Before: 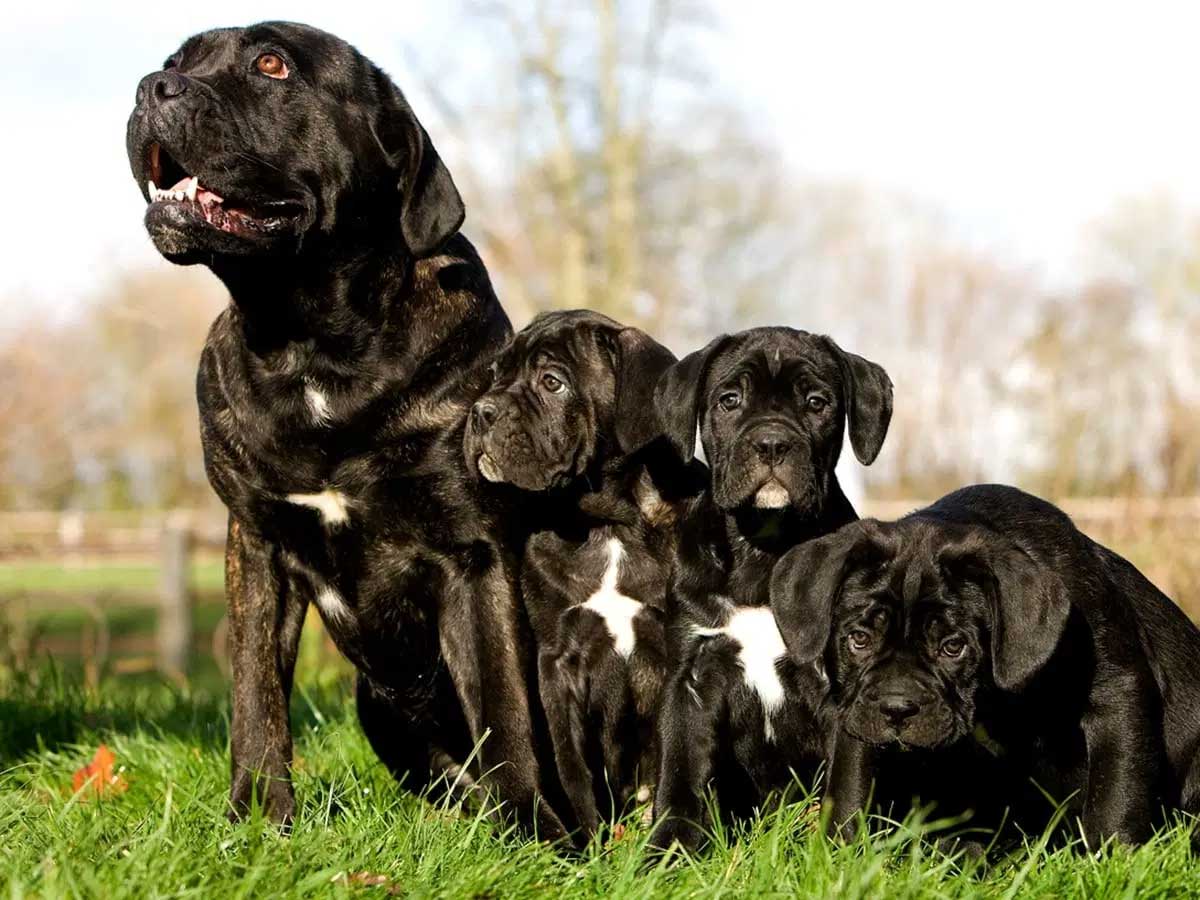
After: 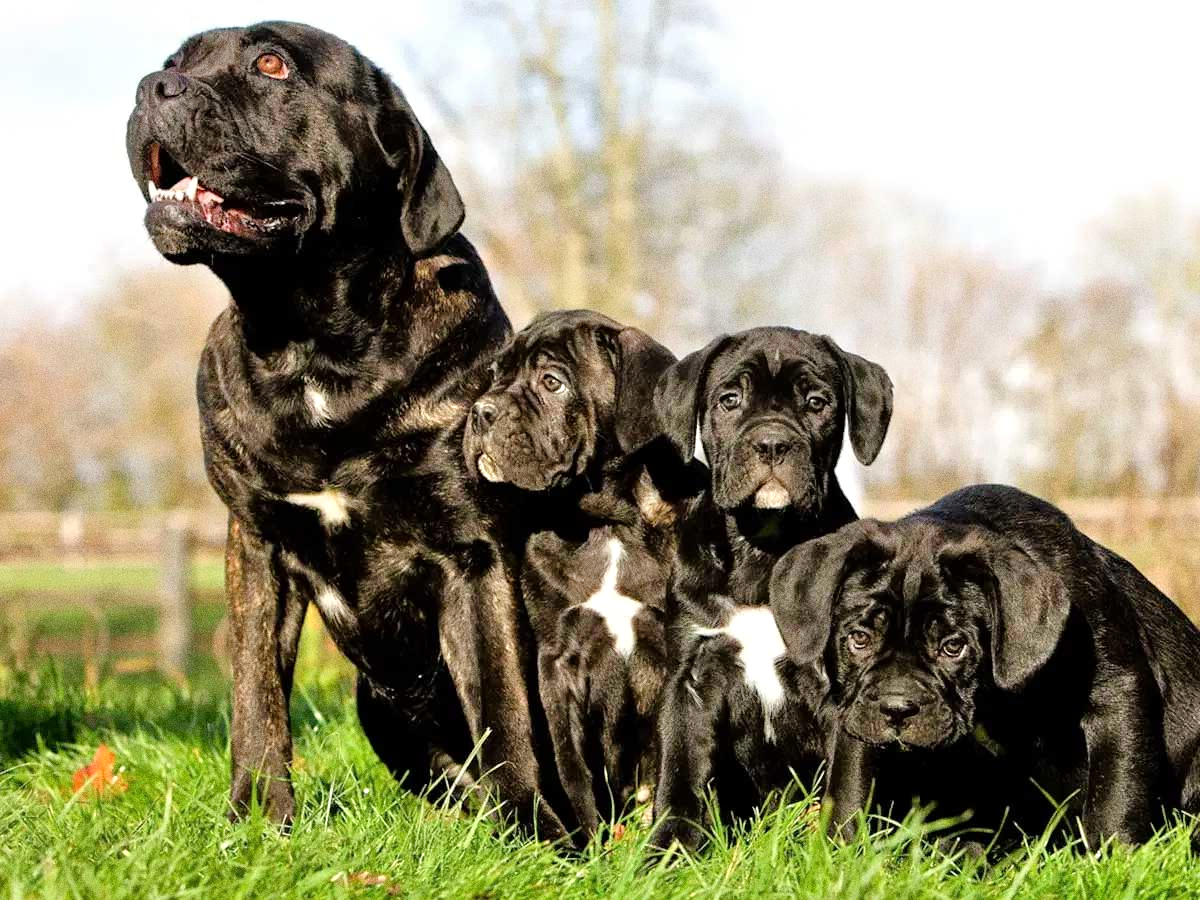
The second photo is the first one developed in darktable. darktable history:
grain: coarseness 0.09 ISO, strength 40%
tone equalizer: -7 EV 0.15 EV, -6 EV 0.6 EV, -5 EV 1.15 EV, -4 EV 1.33 EV, -3 EV 1.15 EV, -2 EV 0.6 EV, -1 EV 0.15 EV, mask exposure compensation -0.5 EV
